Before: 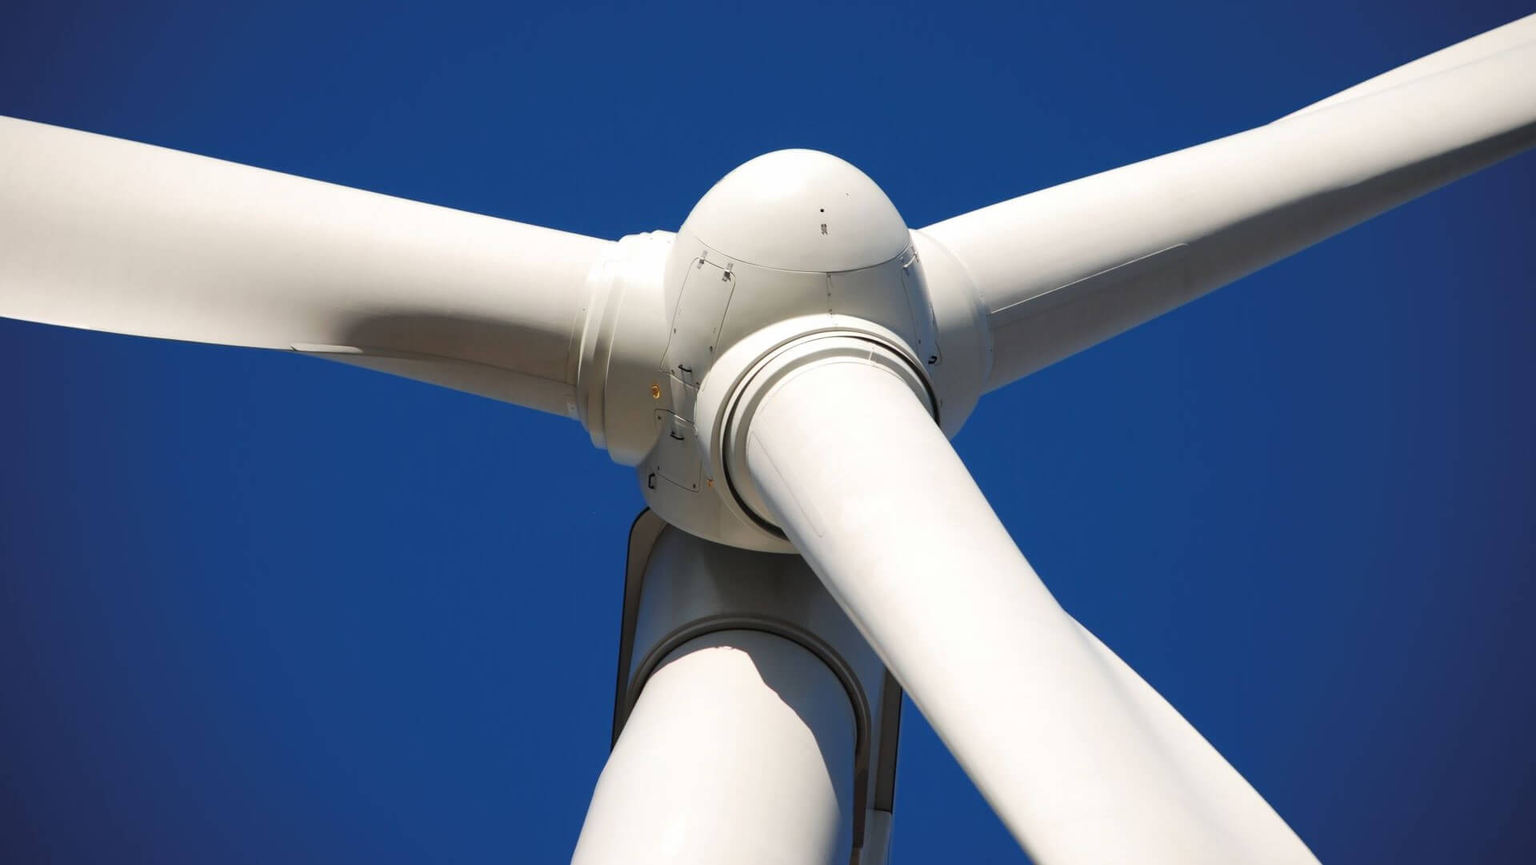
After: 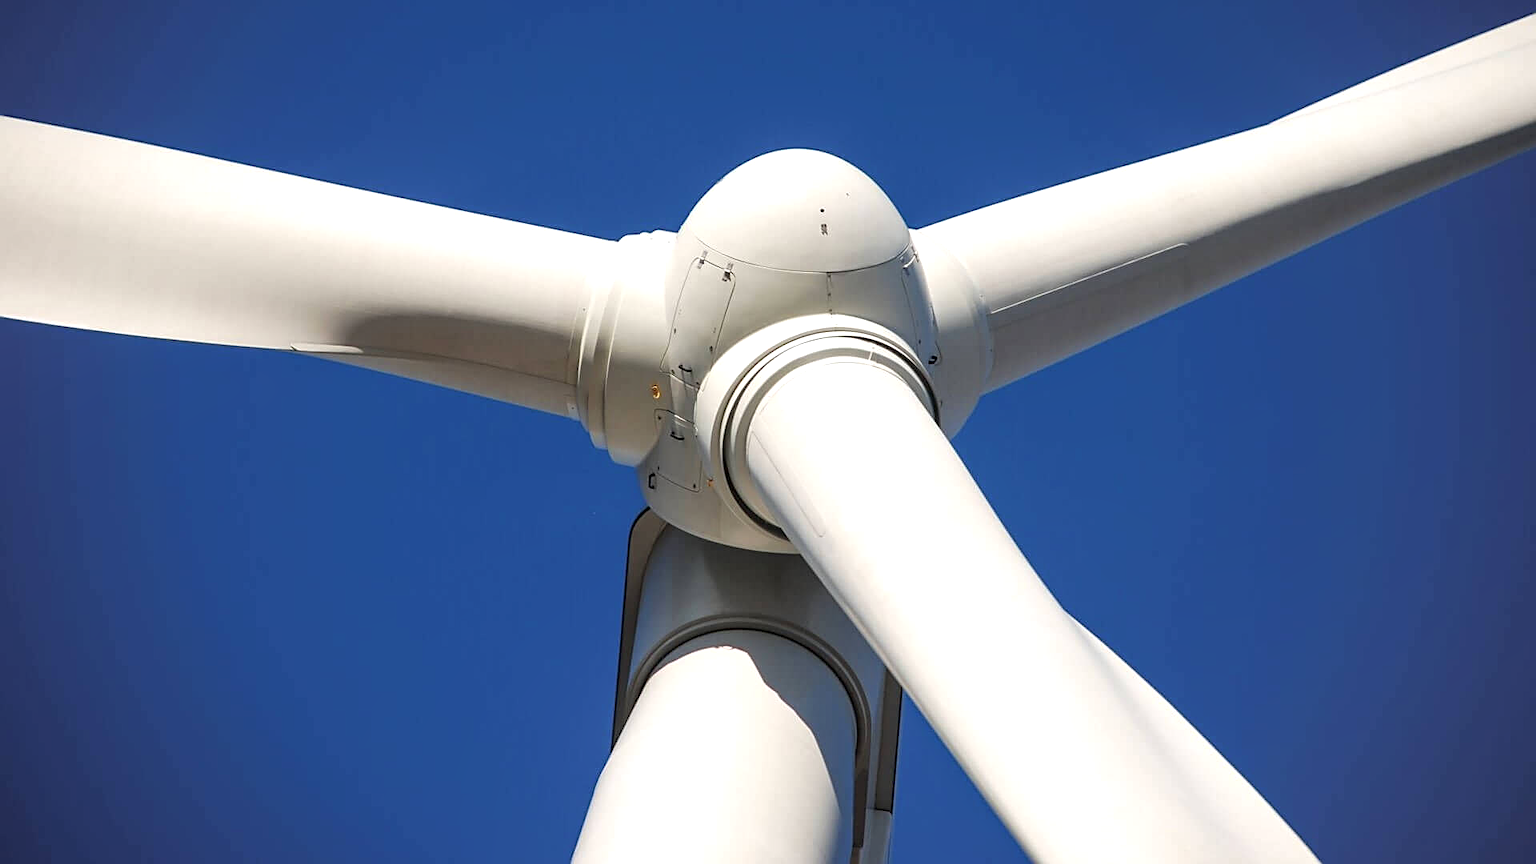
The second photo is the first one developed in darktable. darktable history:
exposure: exposure 0.251 EV, compensate highlight preservation false
sharpen: on, module defaults
local contrast: on, module defaults
